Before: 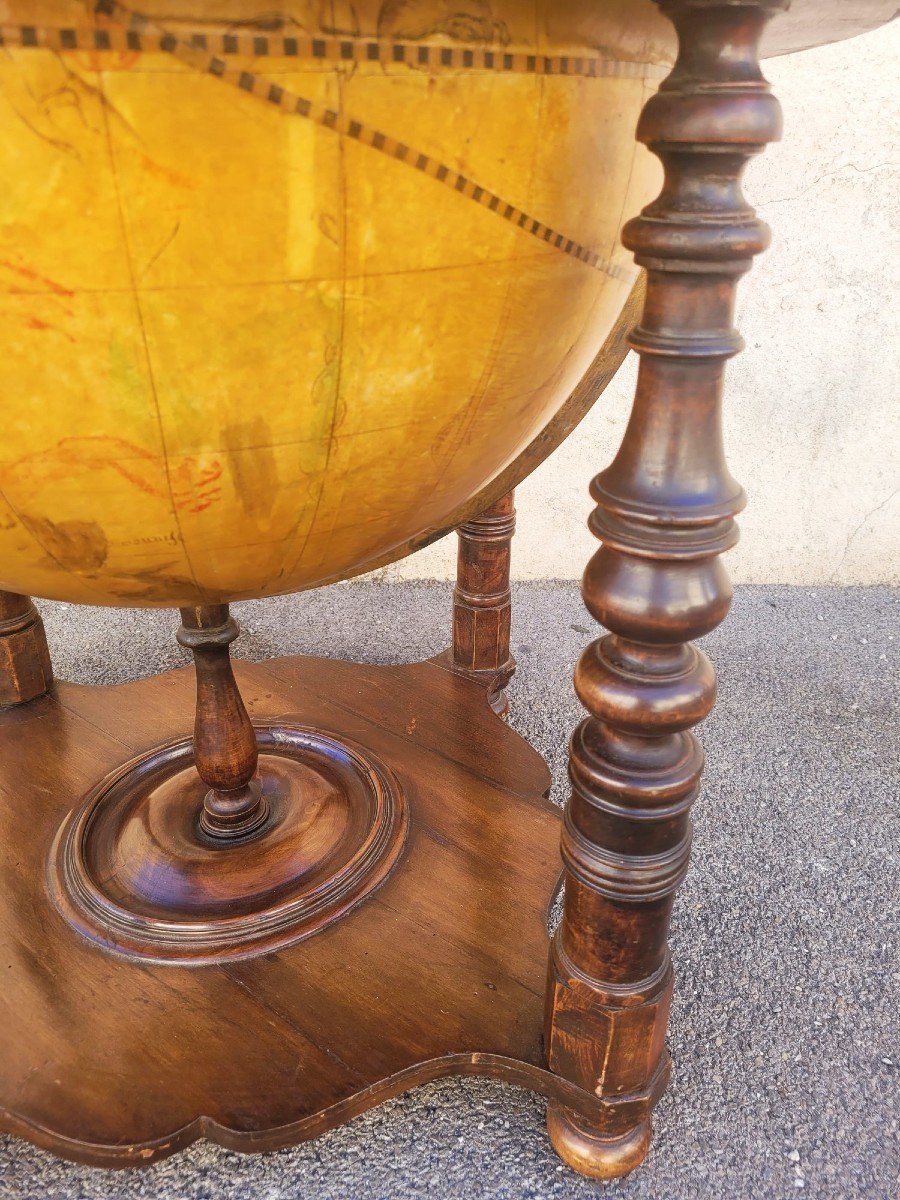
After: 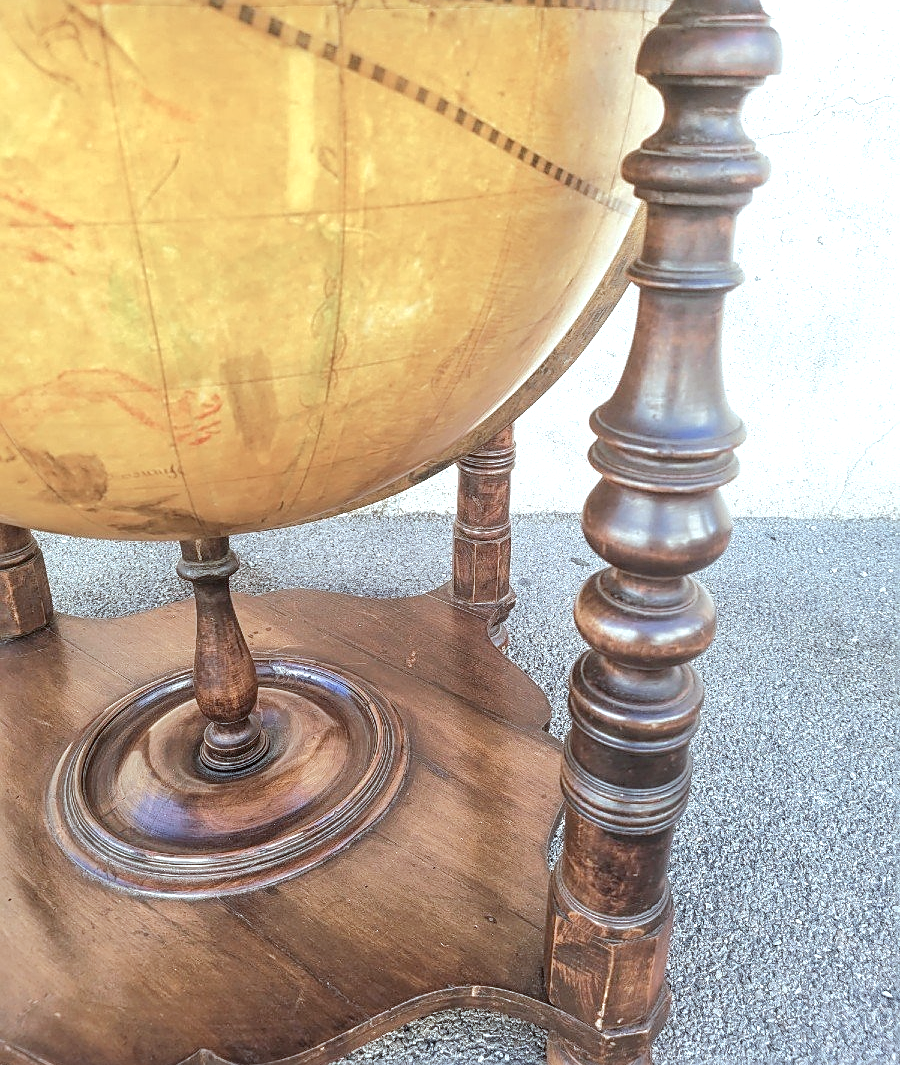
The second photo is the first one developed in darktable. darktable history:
crop and rotate: top 5.609%, bottom 5.609%
local contrast: detail 117%
color correction: highlights a* -12.64, highlights b* -18.1, saturation 0.7
base curve: curves: ch0 [(0, 0) (0.262, 0.32) (0.722, 0.705) (1, 1)]
sharpen: on, module defaults
exposure: black level correction 0, exposure 0.5 EV, compensate highlight preservation false
white balance: emerald 1
